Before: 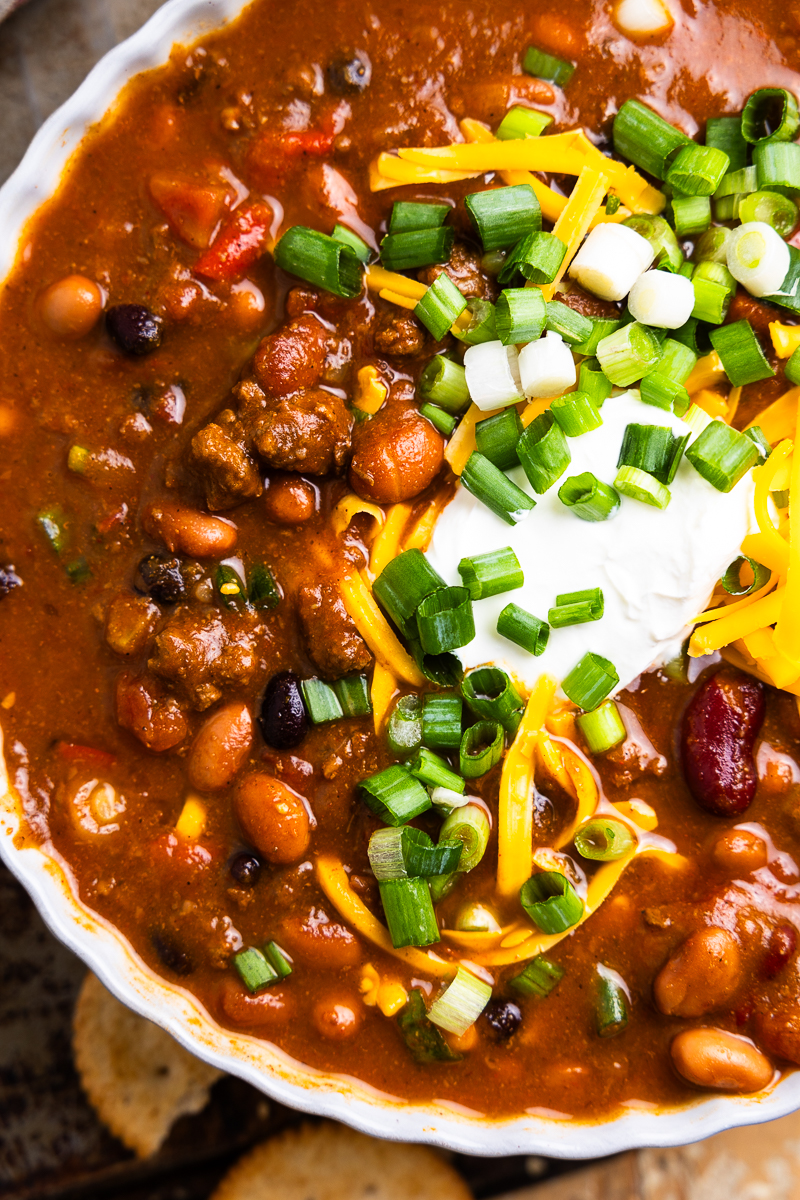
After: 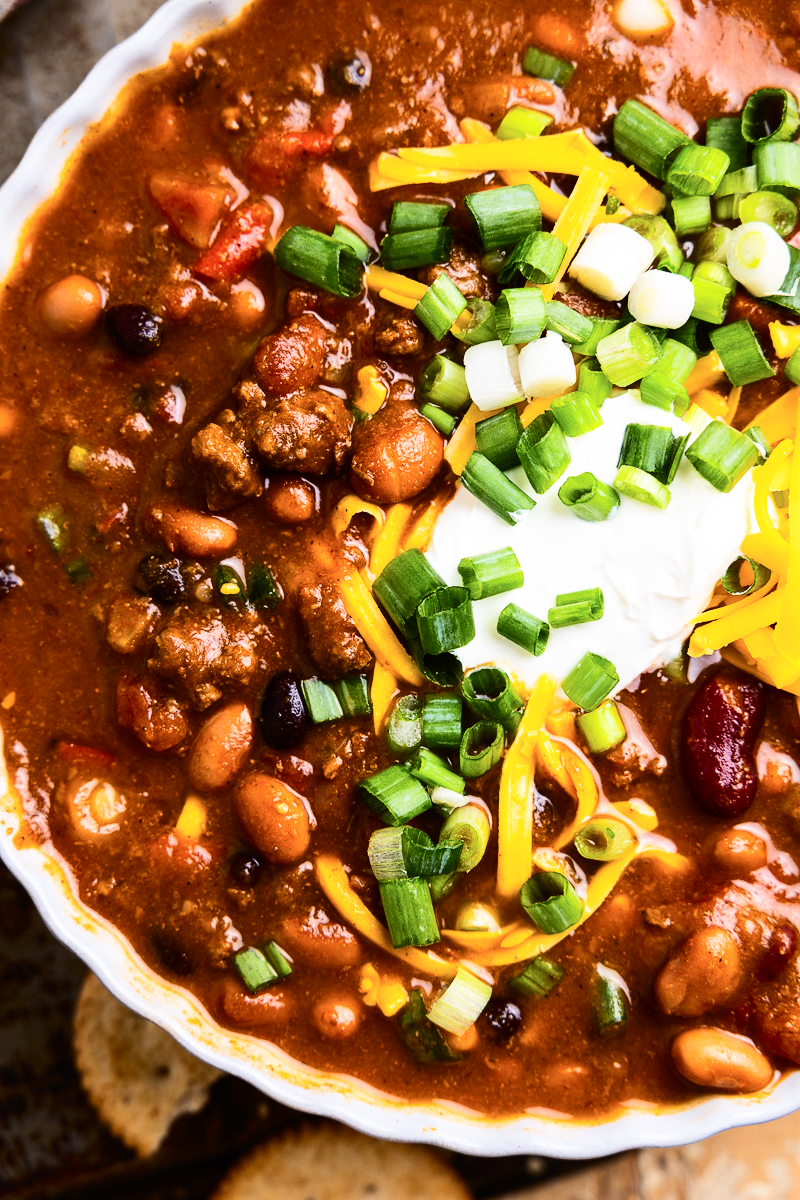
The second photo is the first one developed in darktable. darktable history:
tone curve: curves: ch0 [(0, 0) (0.003, 0.008) (0.011, 0.011) (0.025, 0.018) (0.044, 0.028) (0.069, 0.039) (0.1, 0.056) (0.136, 0.081) (0.177, 0.118) (0.224, 0.164) (0.277, 0.223) (0.335, 0.3) (0.399, 0.399) (0.468, 0.51) (0.543, 0.618) (0.623, 0.71) (0.709, 0.79) (0.801, 0.865) (0.898, 0.93) (1, 1)], color space Lab, independent channels, preserve colors none
